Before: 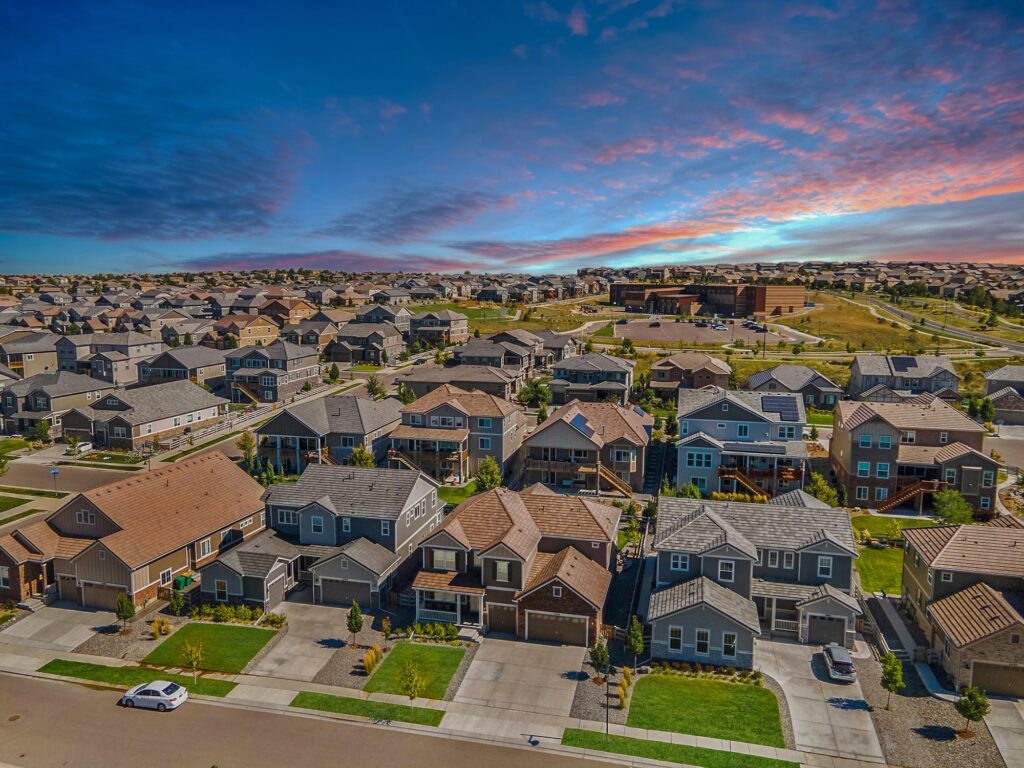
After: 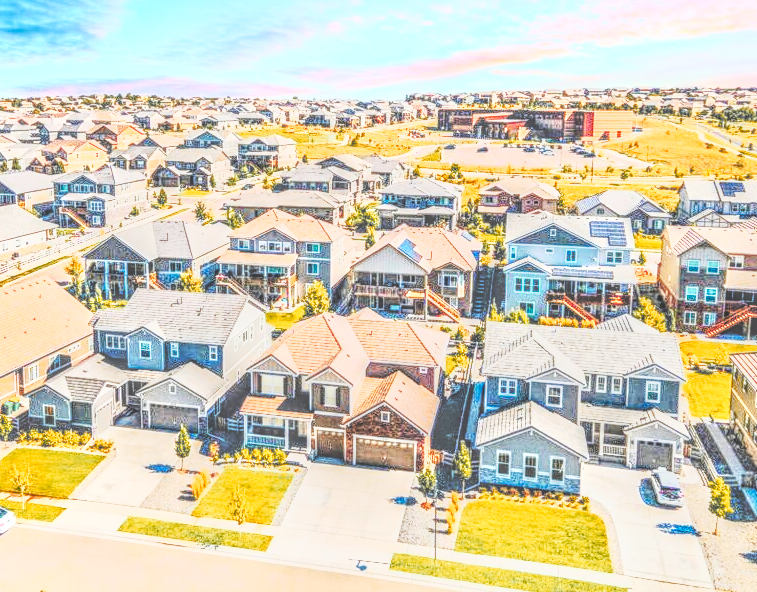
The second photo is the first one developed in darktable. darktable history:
crop: left 16.871%, top 22.857%, right 9.116%
exposure: black level correction 0, exposure 1.5 EV, compensate exposure bias true, compensate highlight preservation false
white balance: red 0.978, blue 0.999
local contrast: highlights 0%, shadows 0%, detail 200%, midtone range 0.25
base curve: curves: ch0 [(0, 0) (0.036, 0.025) (0.121, 0.166) (0.206, 0.329) (0.605, 0.79) (1, 1)], preserve colors none
rgb curve: curves: ch0 [(0, 0) (0.21, 0.15) (0.24, 0.21) (0.5, 0.75) (0.75, 0.96) (0.89, 0.99) (1, 1)]; ch1 [(0, 0.02) (0.21, 0.13) (0.25, 0.2) (0.5, 0.67) (0.75, 0.9) (0.89, 0.97) (1, 1)]; ch2 [(0, 0.02) (0.21, 0.13) (0.25, 0.2) (0.5, 0.67) (0.75, 0.9) (0.89, 0.97) (1, 1)], compensate middle gray true
color zones: curves: ch1 [(0.29, 0.492) (0.373, 0.185) (0.509, 0.481)]; ch2 [(0.25, 0.462) (0.749, 0.457)], mix 40.67%
